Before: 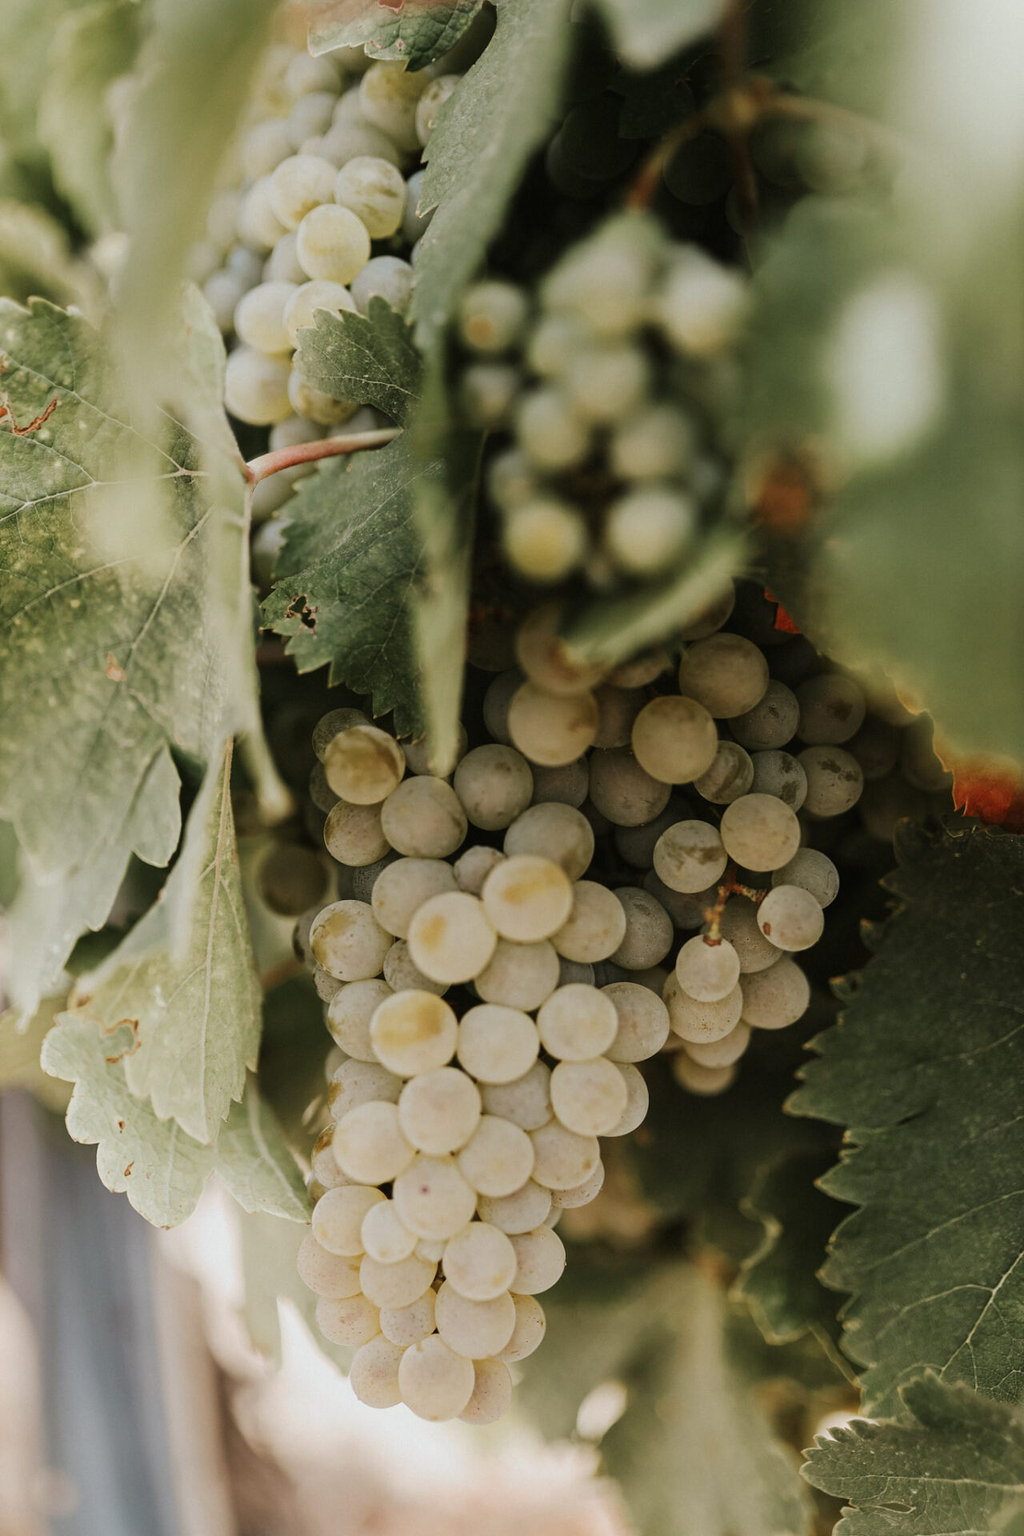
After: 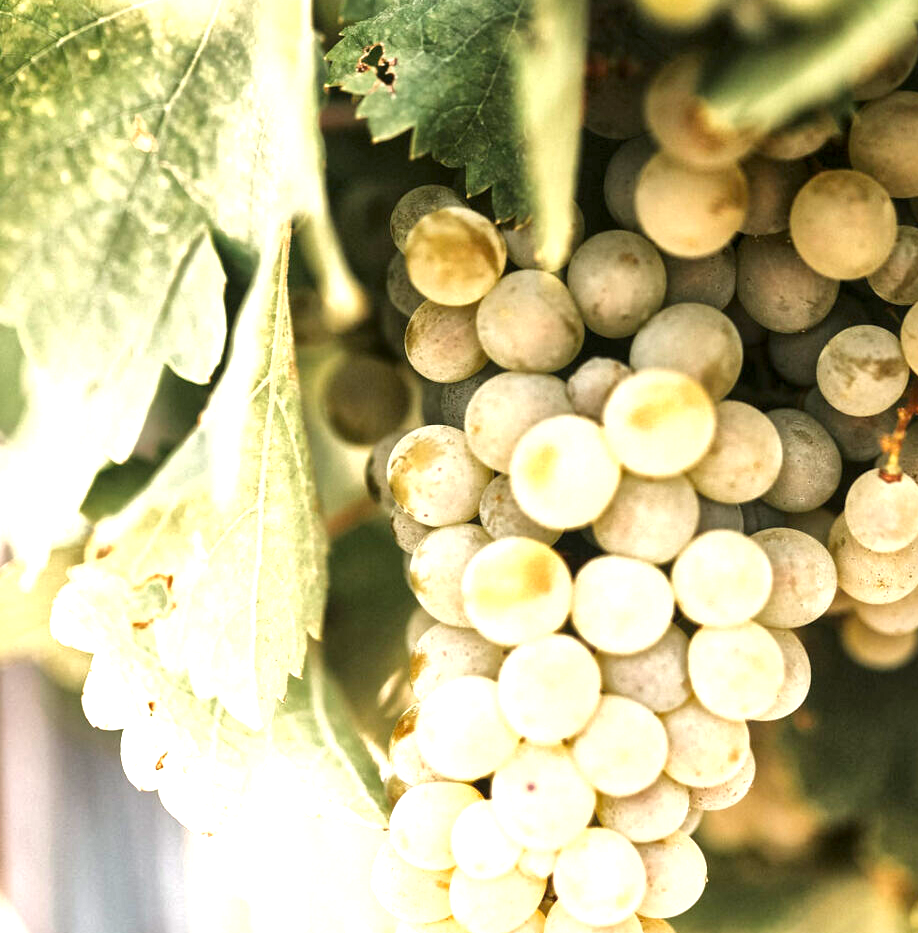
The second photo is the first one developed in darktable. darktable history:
local contrast: mode bilateral grid, contrast 20, coarseness 49, detail 178%, midtone range 0.2
crop: top 36.476%, right 28.213%, bottom 14.903%
exposure: exposure 1.516 EV, compensate exposure bias true, compensate highlight preservation false
